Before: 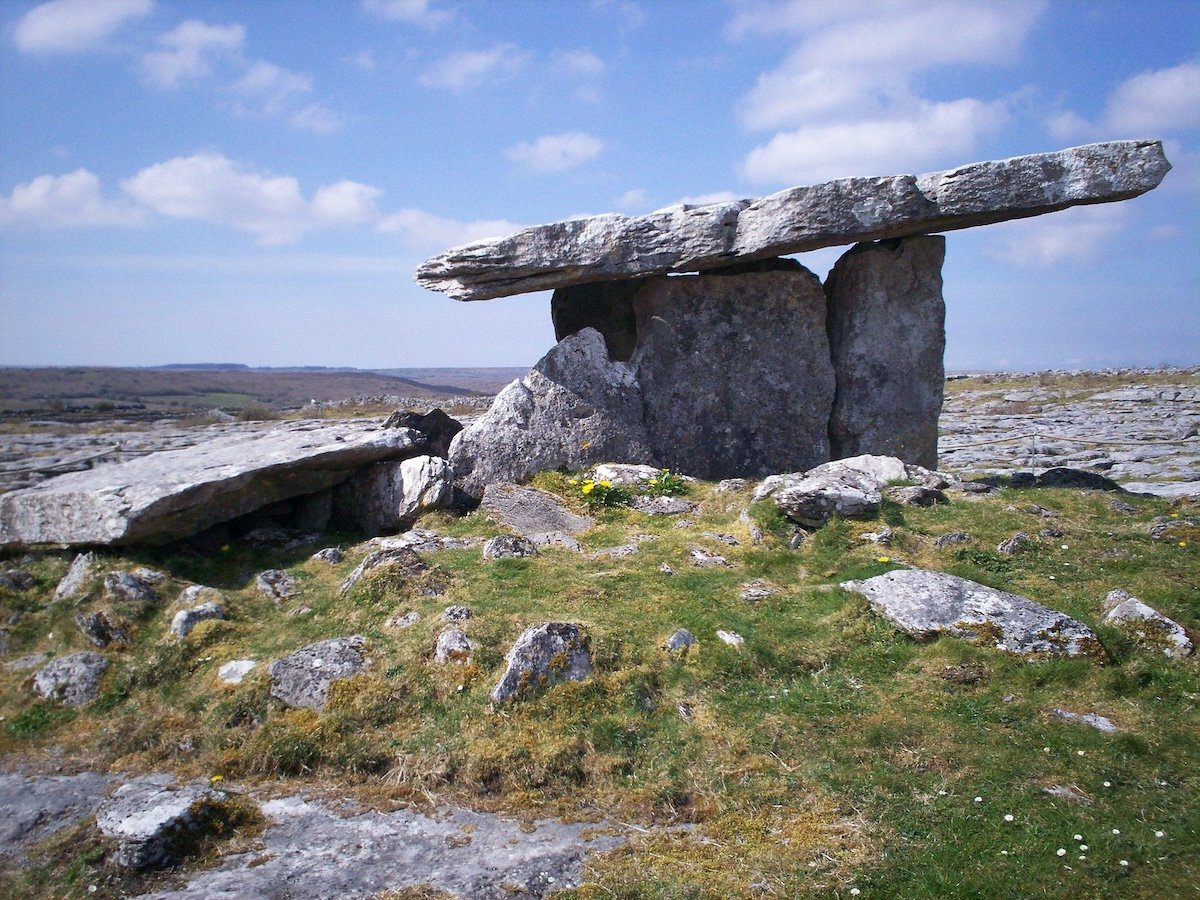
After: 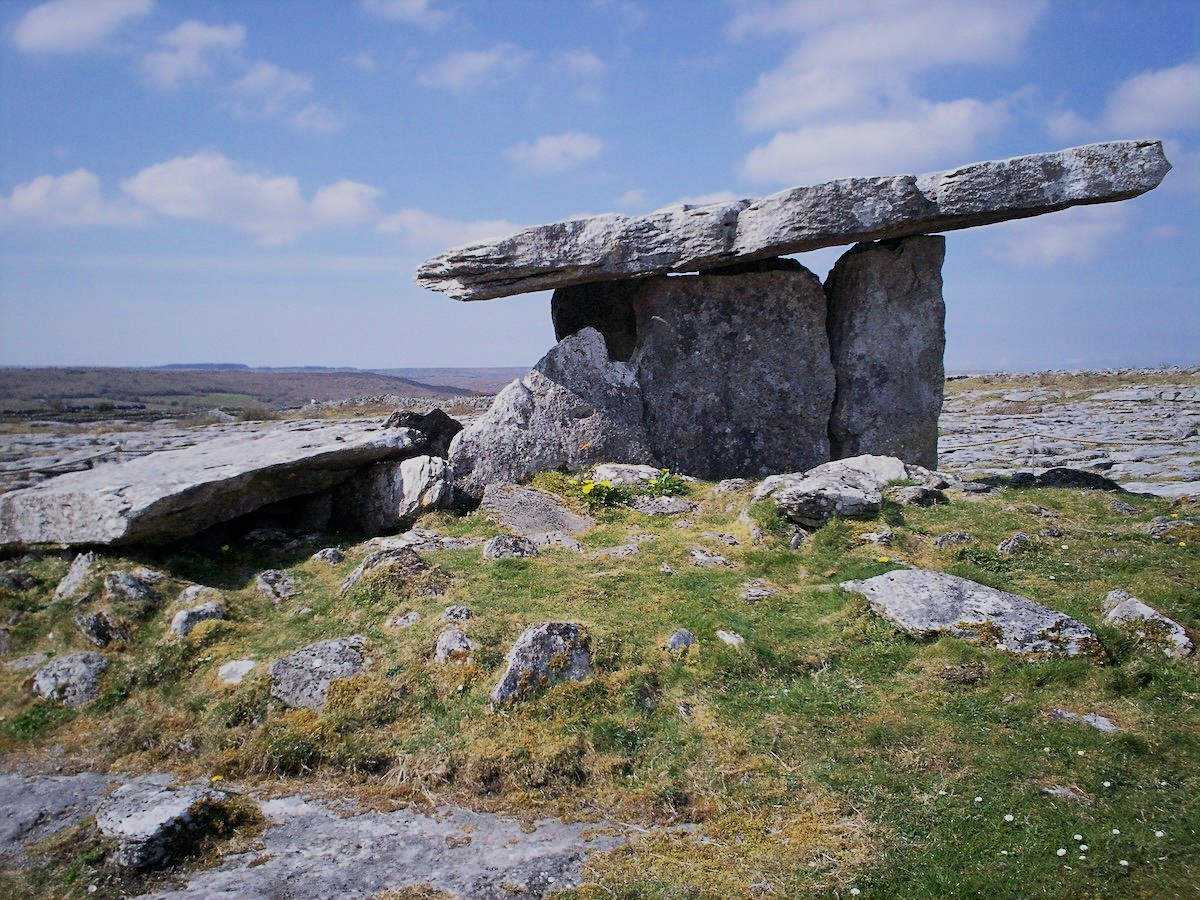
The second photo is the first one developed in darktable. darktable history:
sharpen: amount 0.209
filmic rgb: black relative exposure -16 EV, white relative exposure 6.08 EV, hardness 5.21, color science v6 (2022)
